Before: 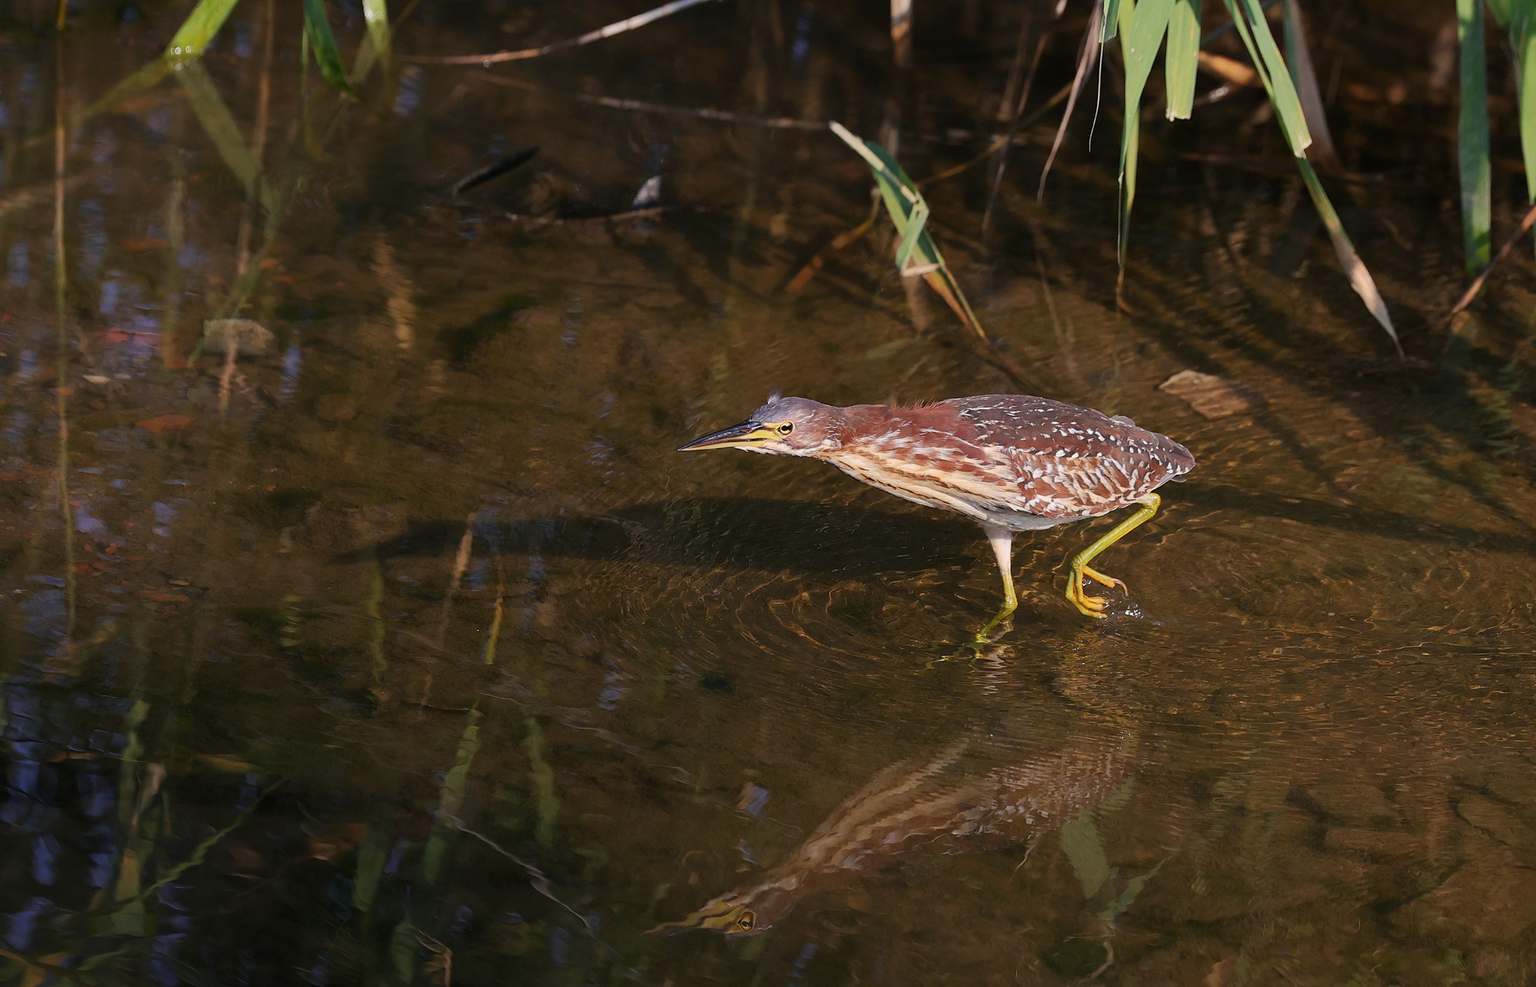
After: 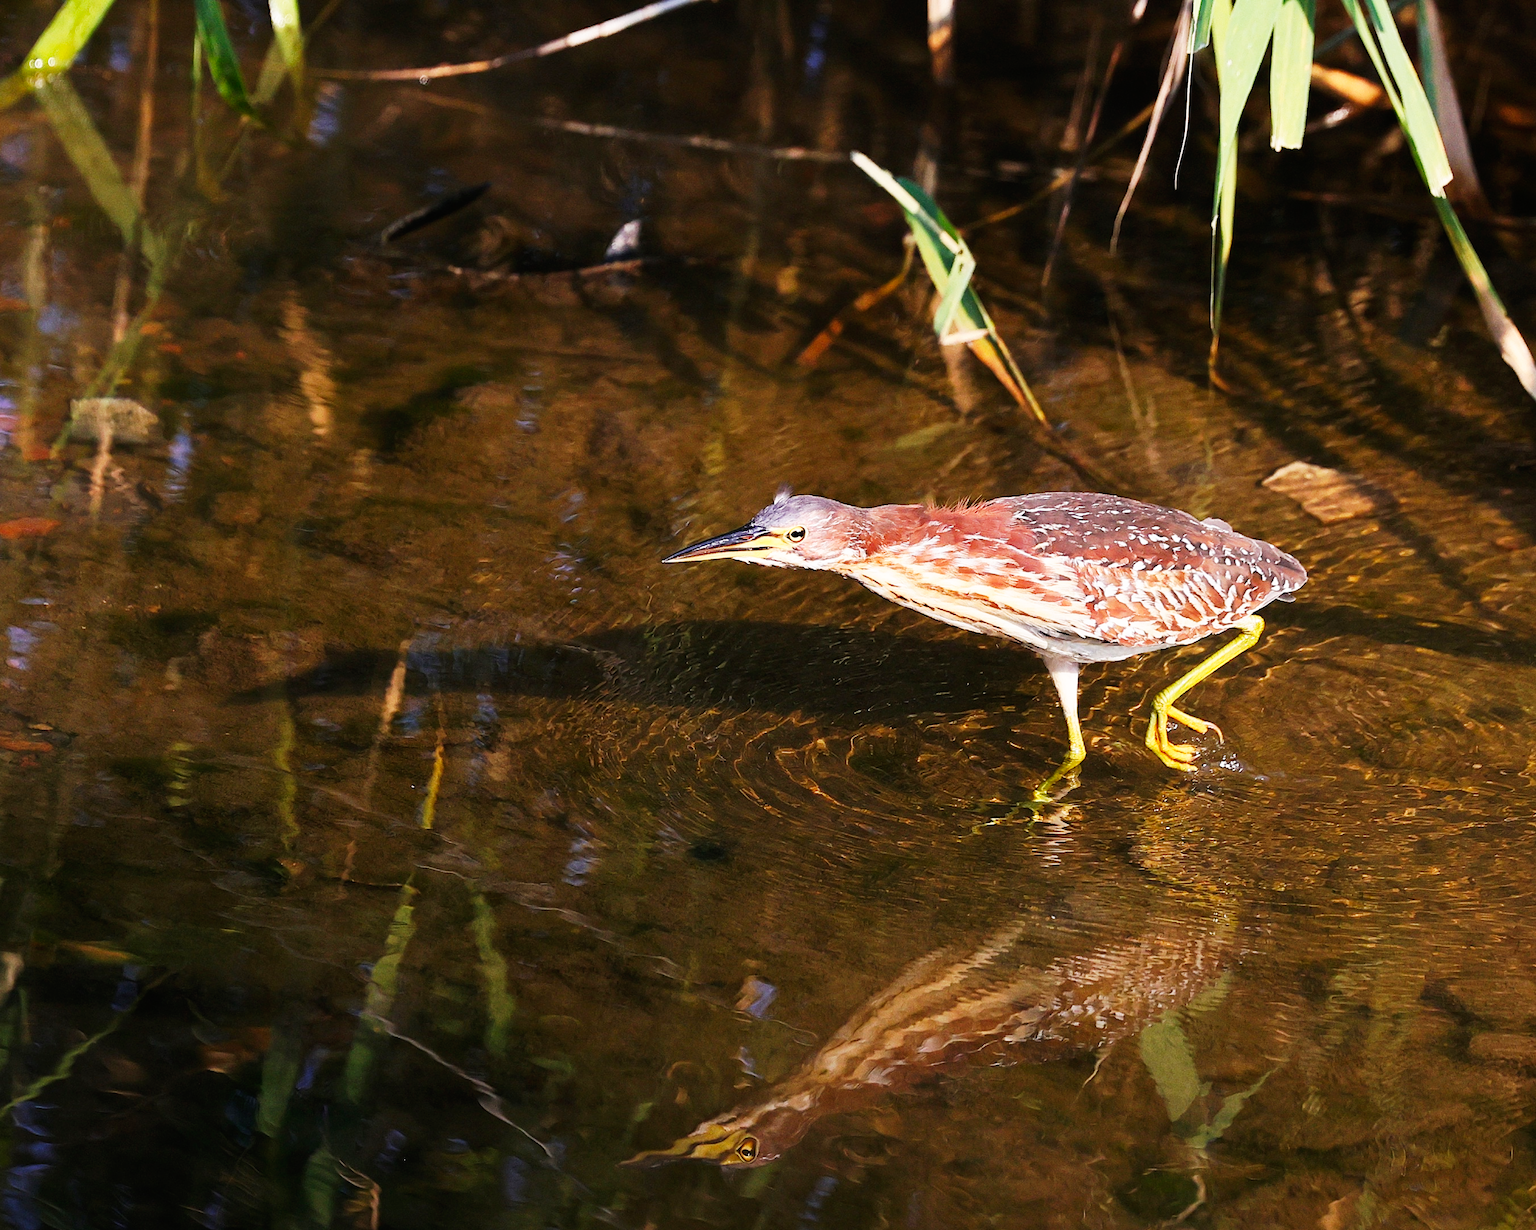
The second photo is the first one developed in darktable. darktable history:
crop and rotate: left 9.597%, right 10.195%
base curve: curves: ch0 [(0, 0) (0.007, 0.004) (0.027, 0.03) (0.046, 0.07) (0.207, 0.54) (0.442, 0.872) (0.673, 0.972) (1, 1)], preserve colors none
